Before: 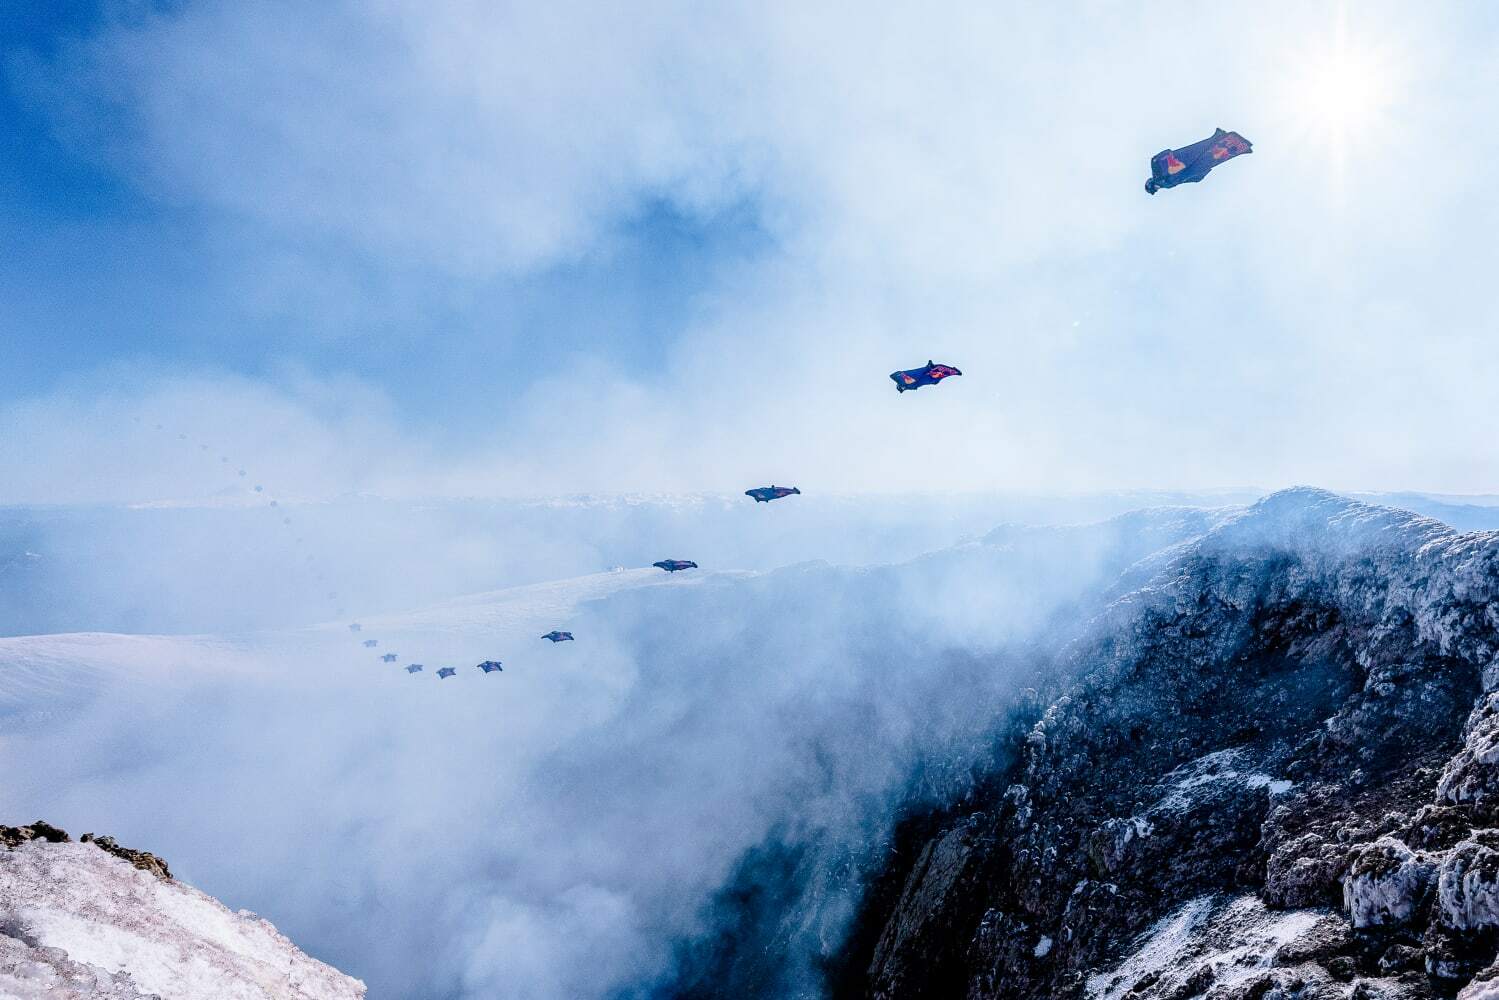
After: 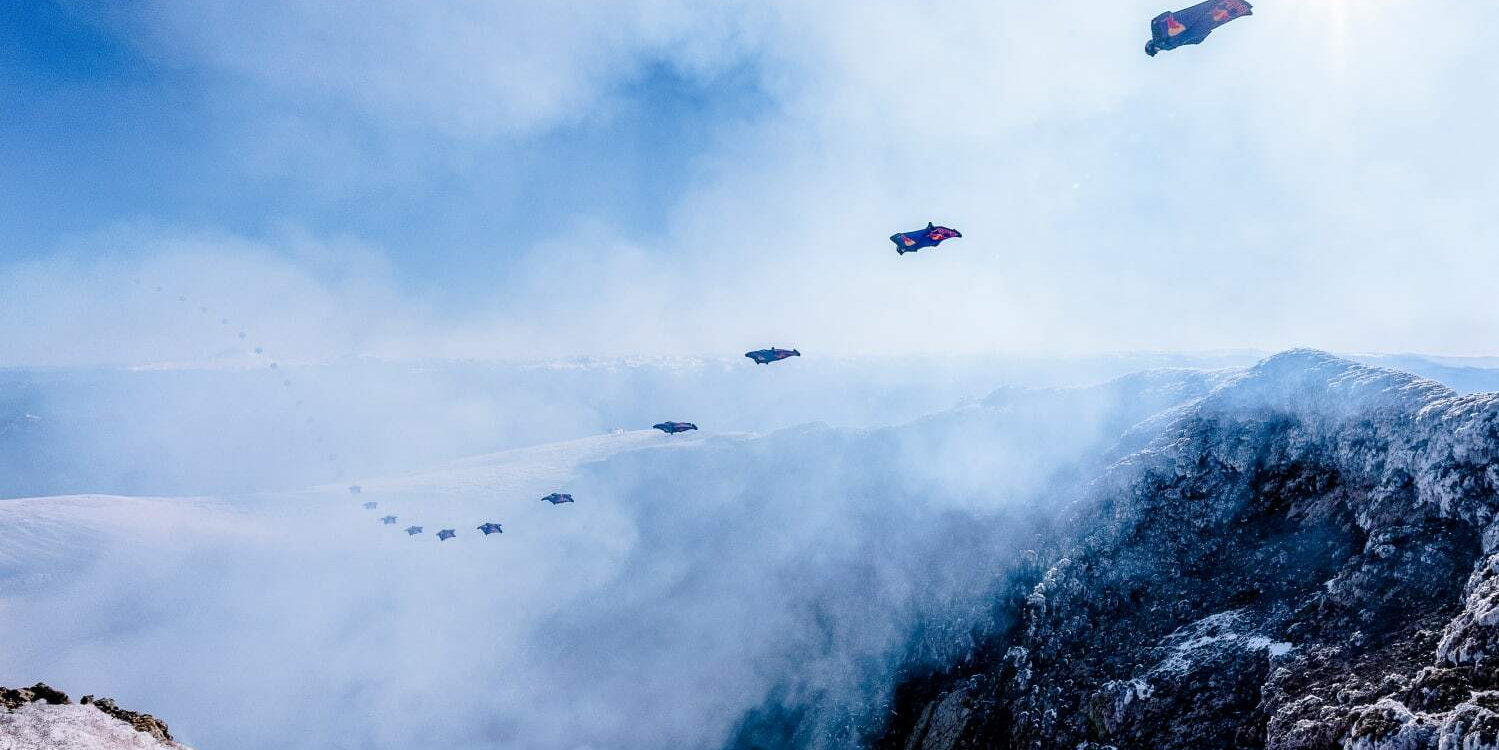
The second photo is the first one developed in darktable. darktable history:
crop: top 13.829%, bottom 11.118%
